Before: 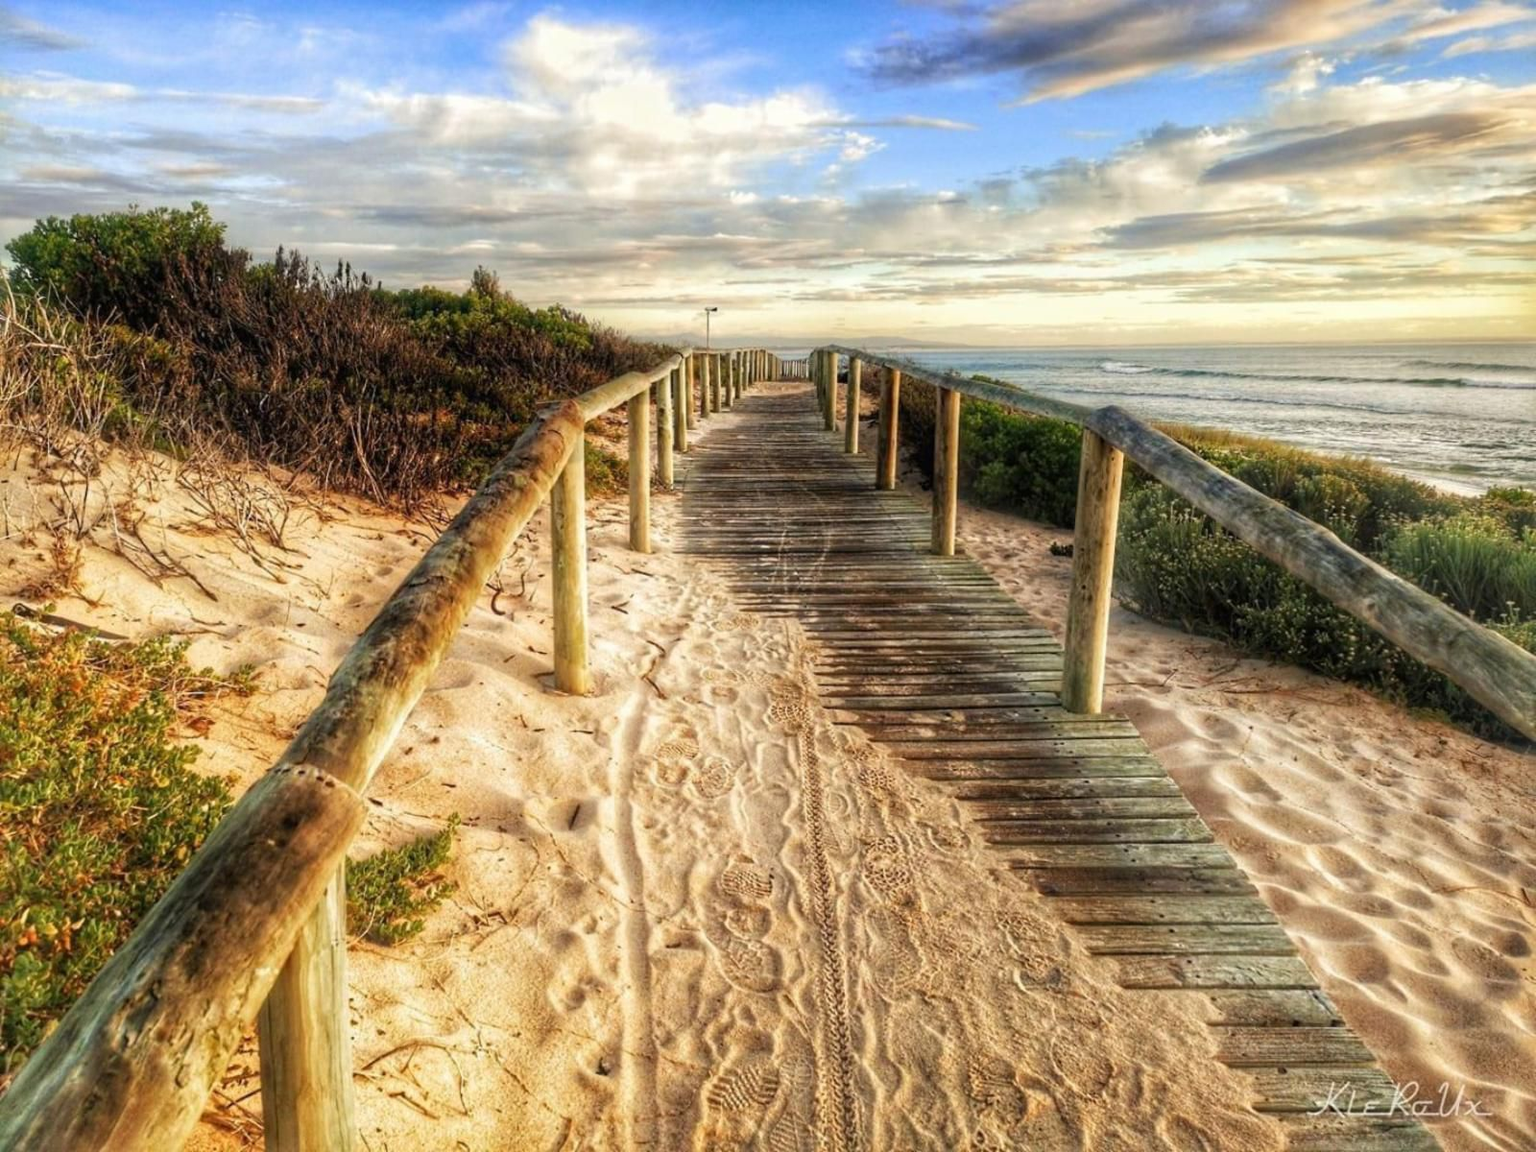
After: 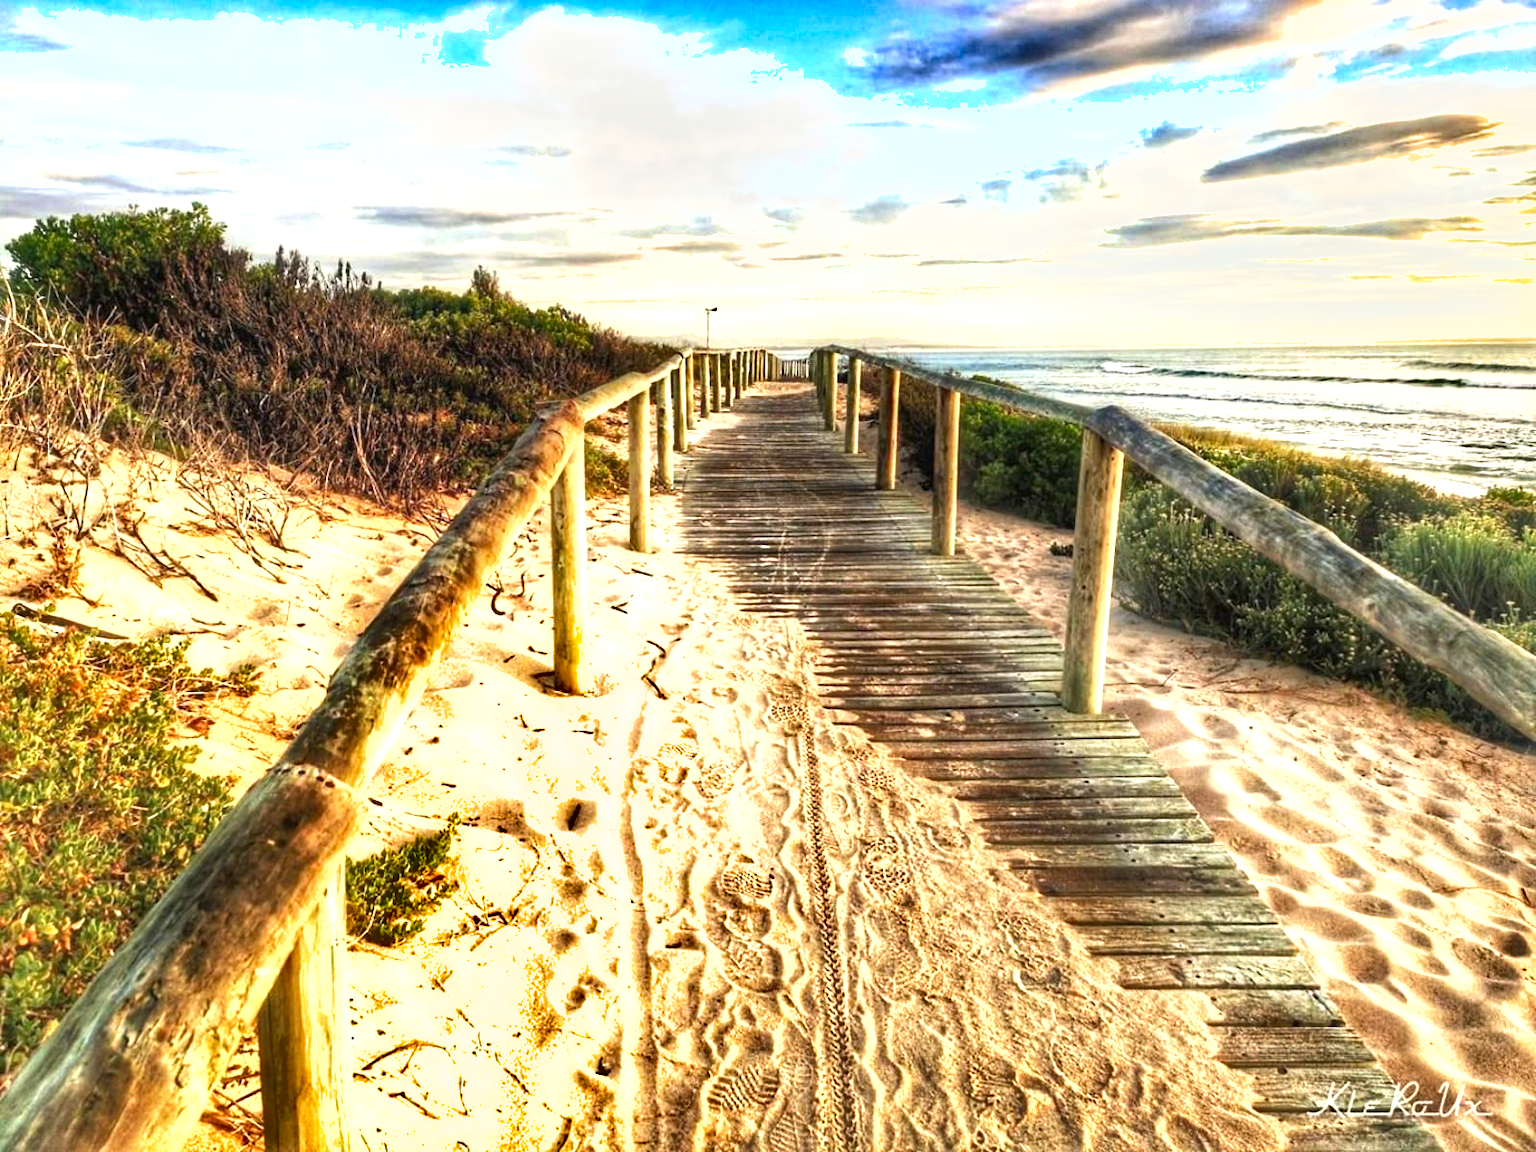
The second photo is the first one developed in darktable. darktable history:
exposure: black level correction 0, exposure 1.1 EV, compensate exposure bias true, compensate highlight preservation false
shadows and highlights: soften with gaussian
